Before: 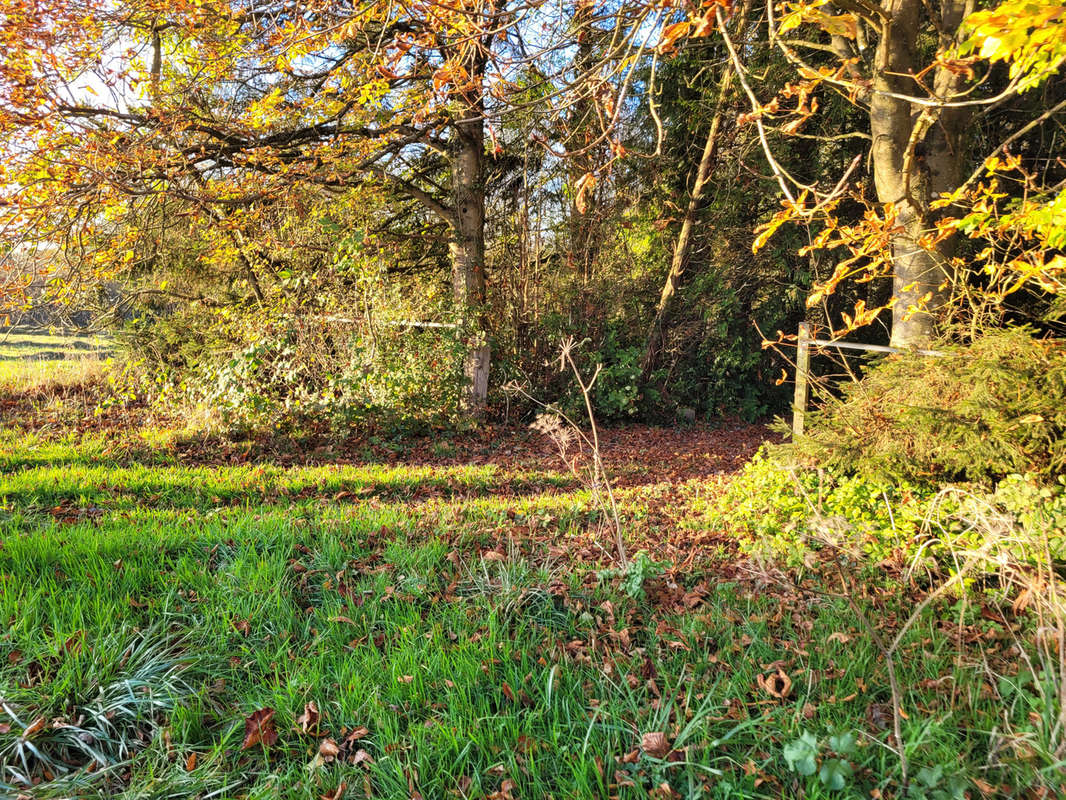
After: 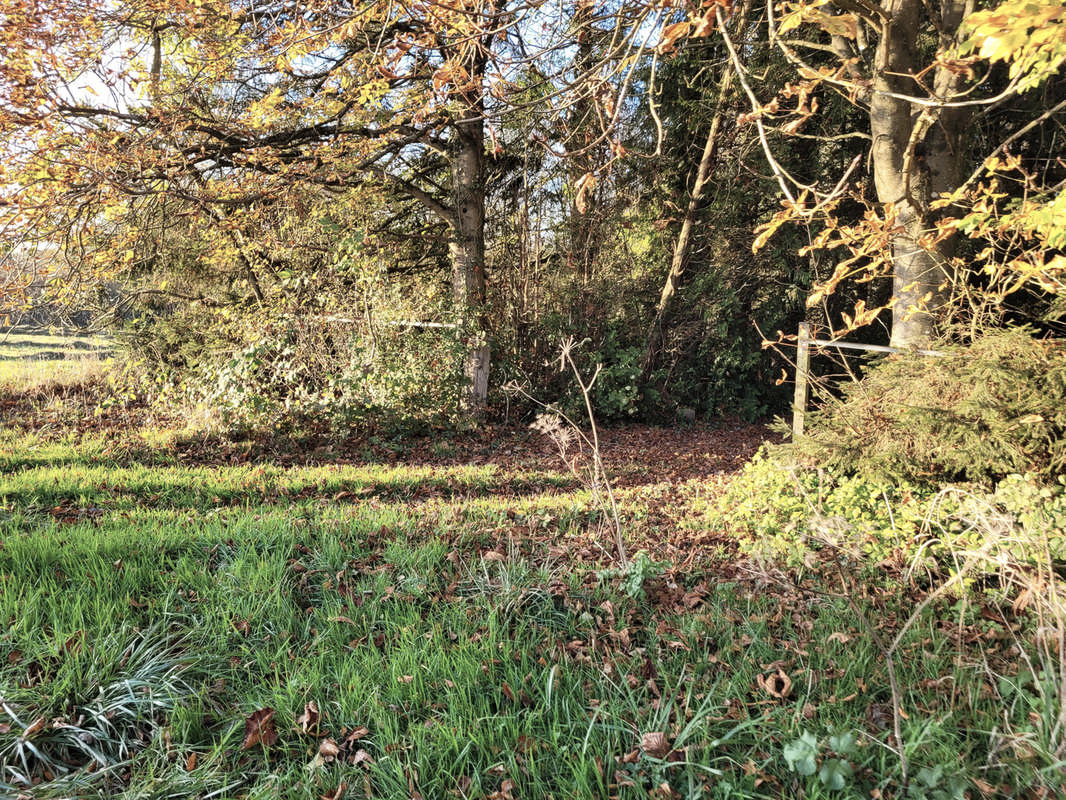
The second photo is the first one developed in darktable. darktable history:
contrast brightness saturation: contrast 0.099, saturation -0.362
